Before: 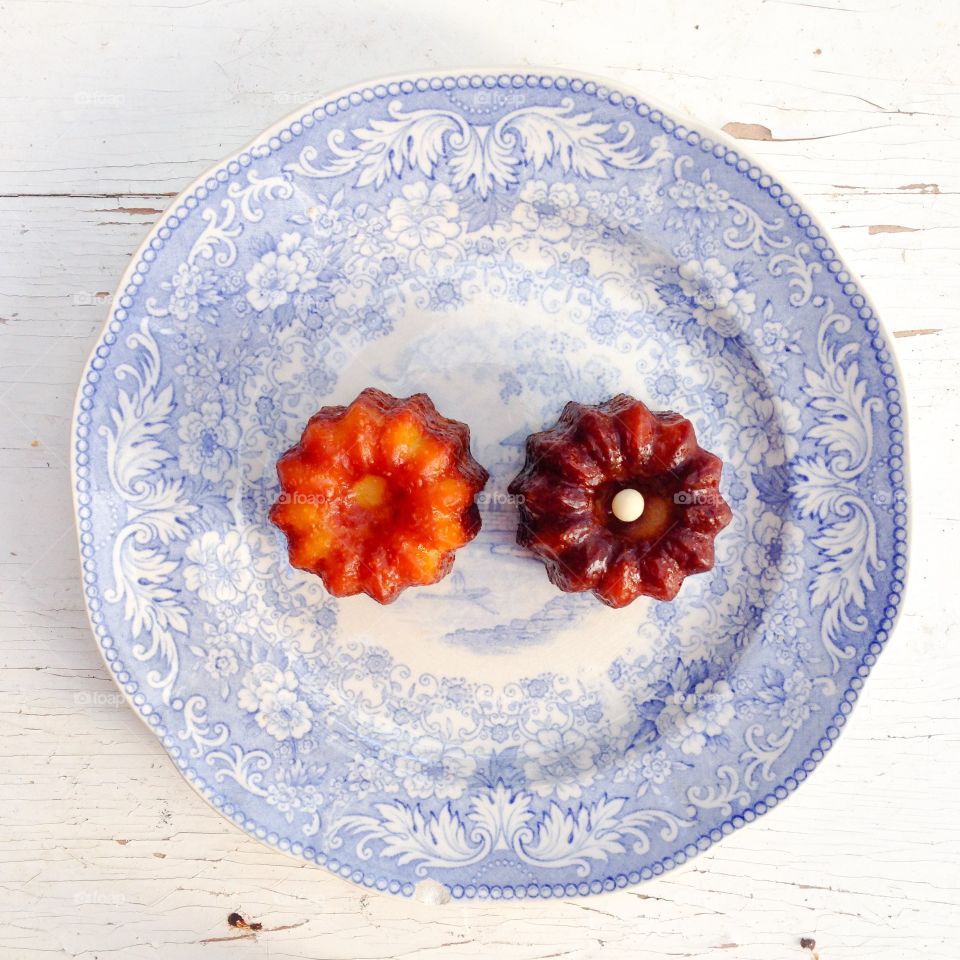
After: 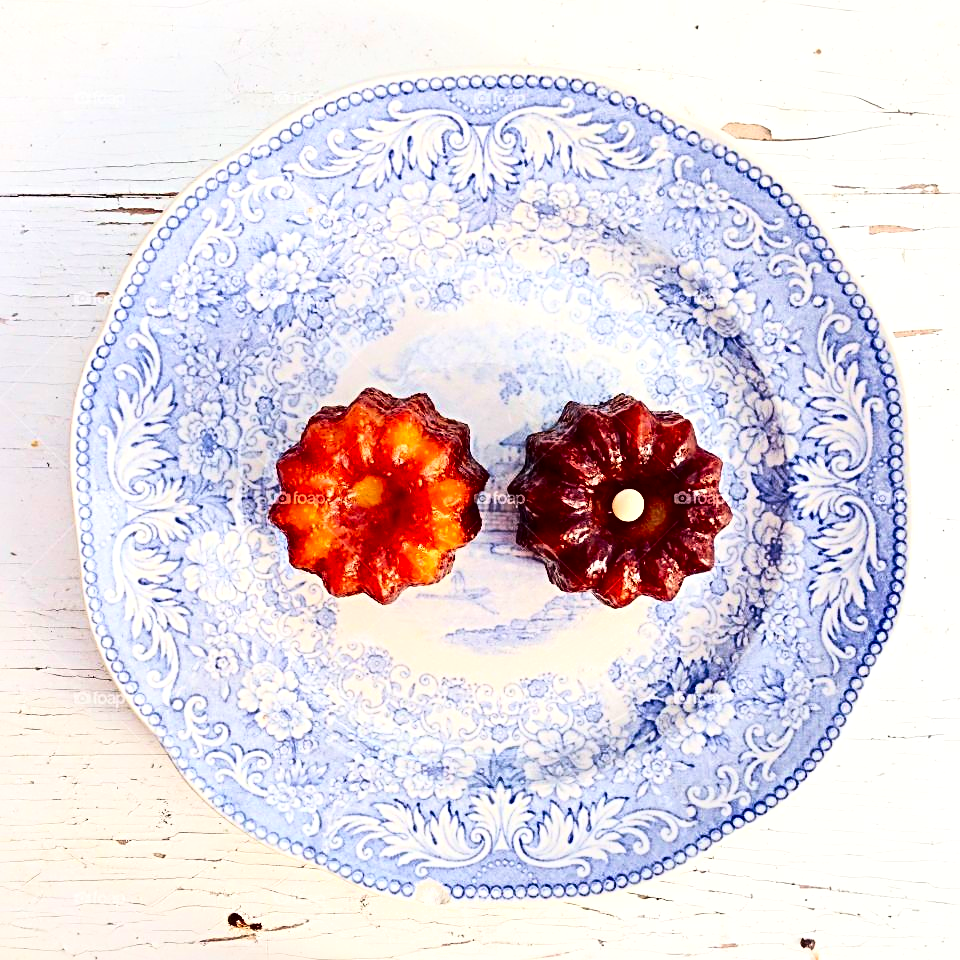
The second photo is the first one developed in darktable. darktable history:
sharpen: radius 3.698, amount 0.929
velvia: on, module defaults
contrast brightness saturation: contrast 0.4, brightness 0.051, saturation 0.252
shadows and highlights: shadows 8.5, white point adjustment 0.917, highlights -40.05
